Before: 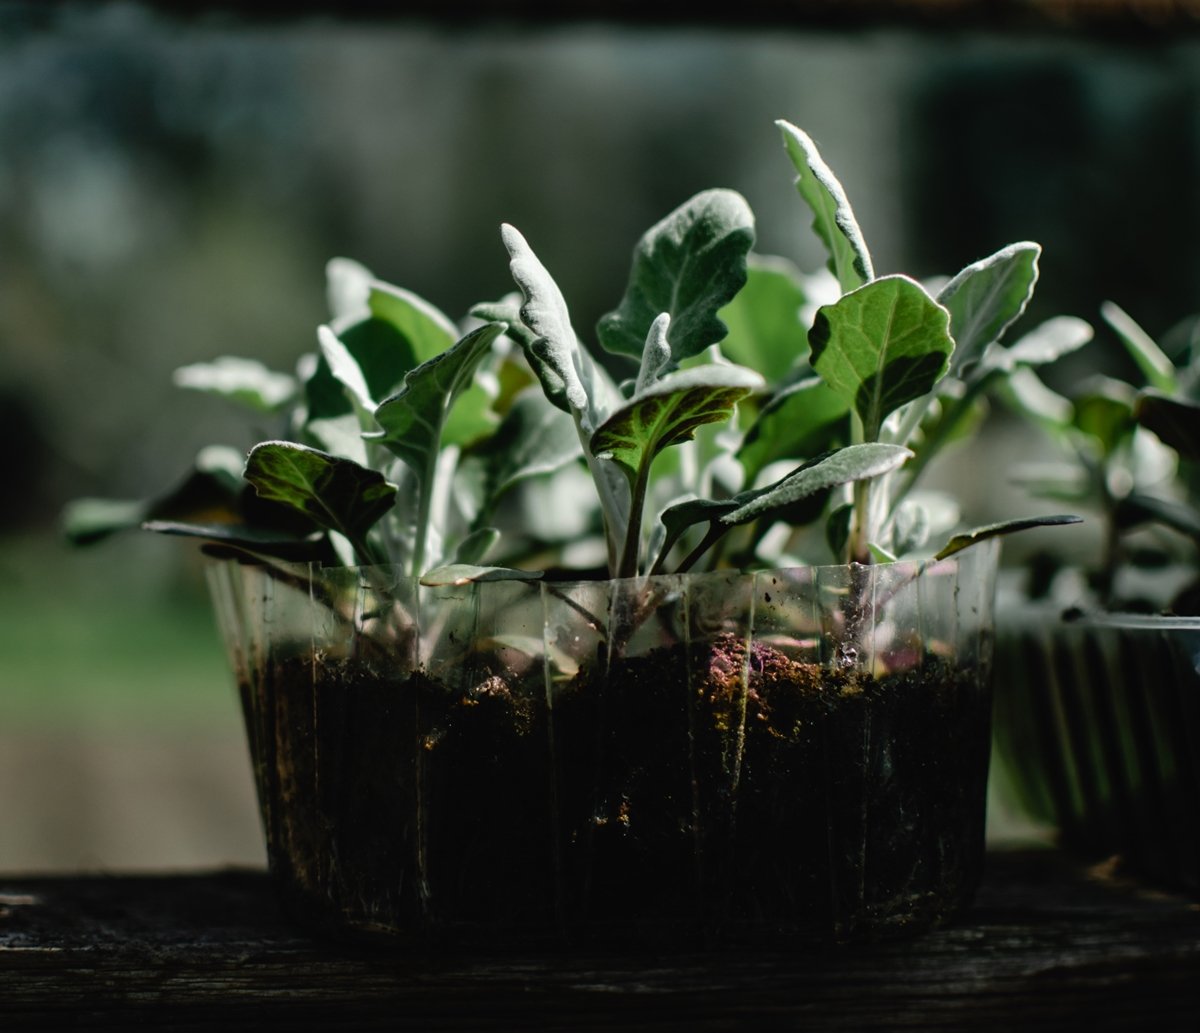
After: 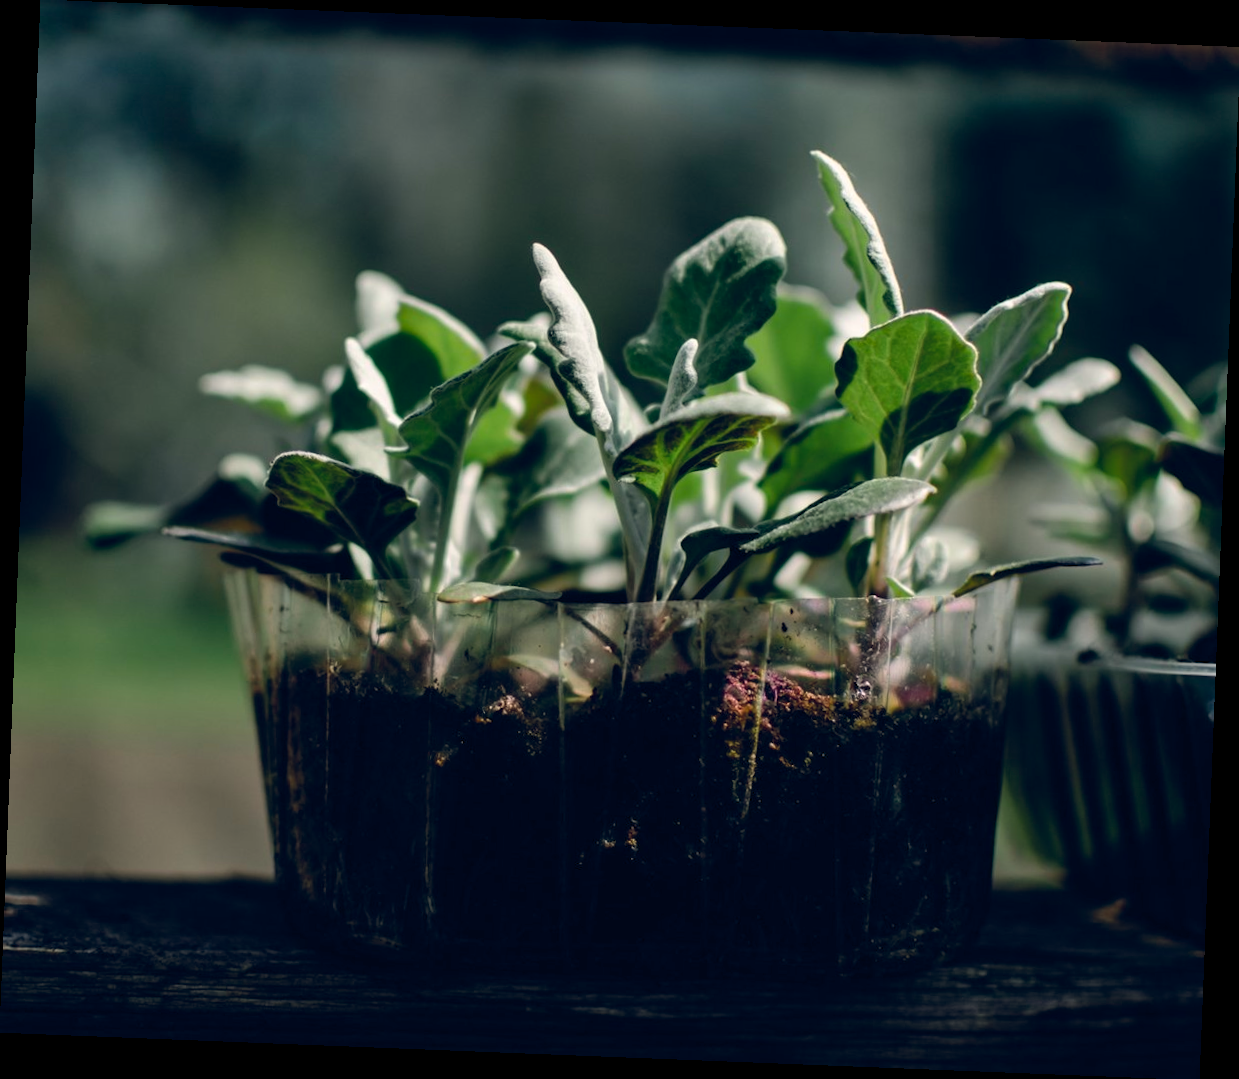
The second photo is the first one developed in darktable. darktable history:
color balance rgb: shadows lift › hue 87.51°, highlights gain › chroma 1.35%, highlights gain › hue 55.1°, global offset › chroma 0.13%, global offset › hue 253.66°, perceptual saturation grading › global saturation 16.38%
rotate and perspective: rotation 2.27°, automatic cropping off
